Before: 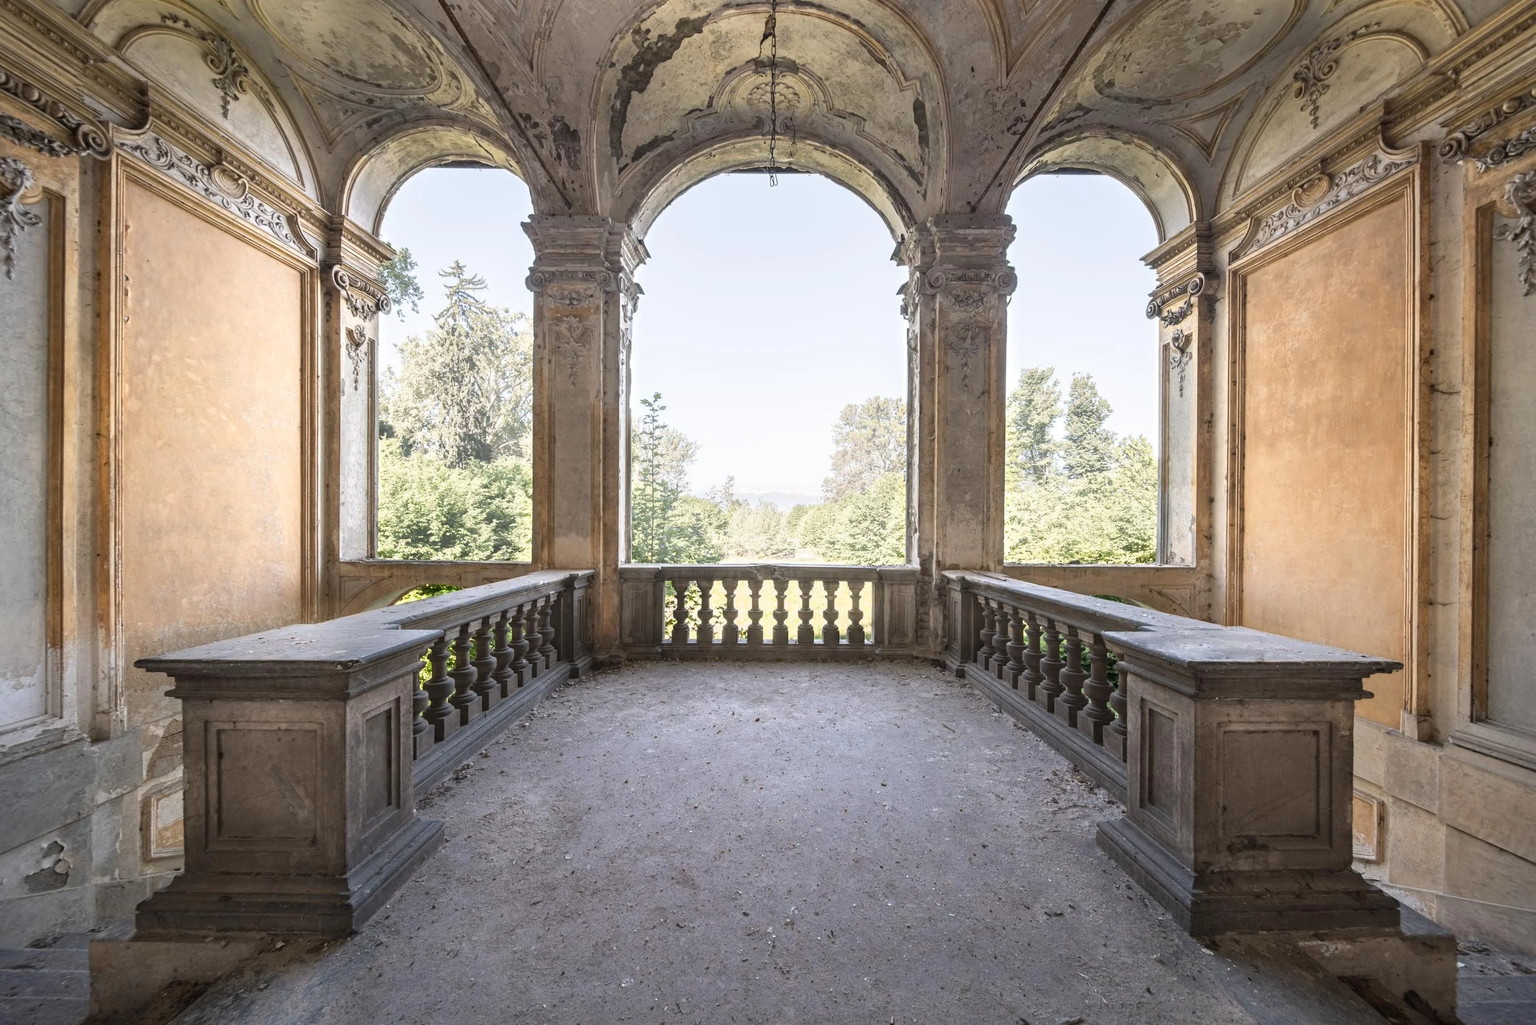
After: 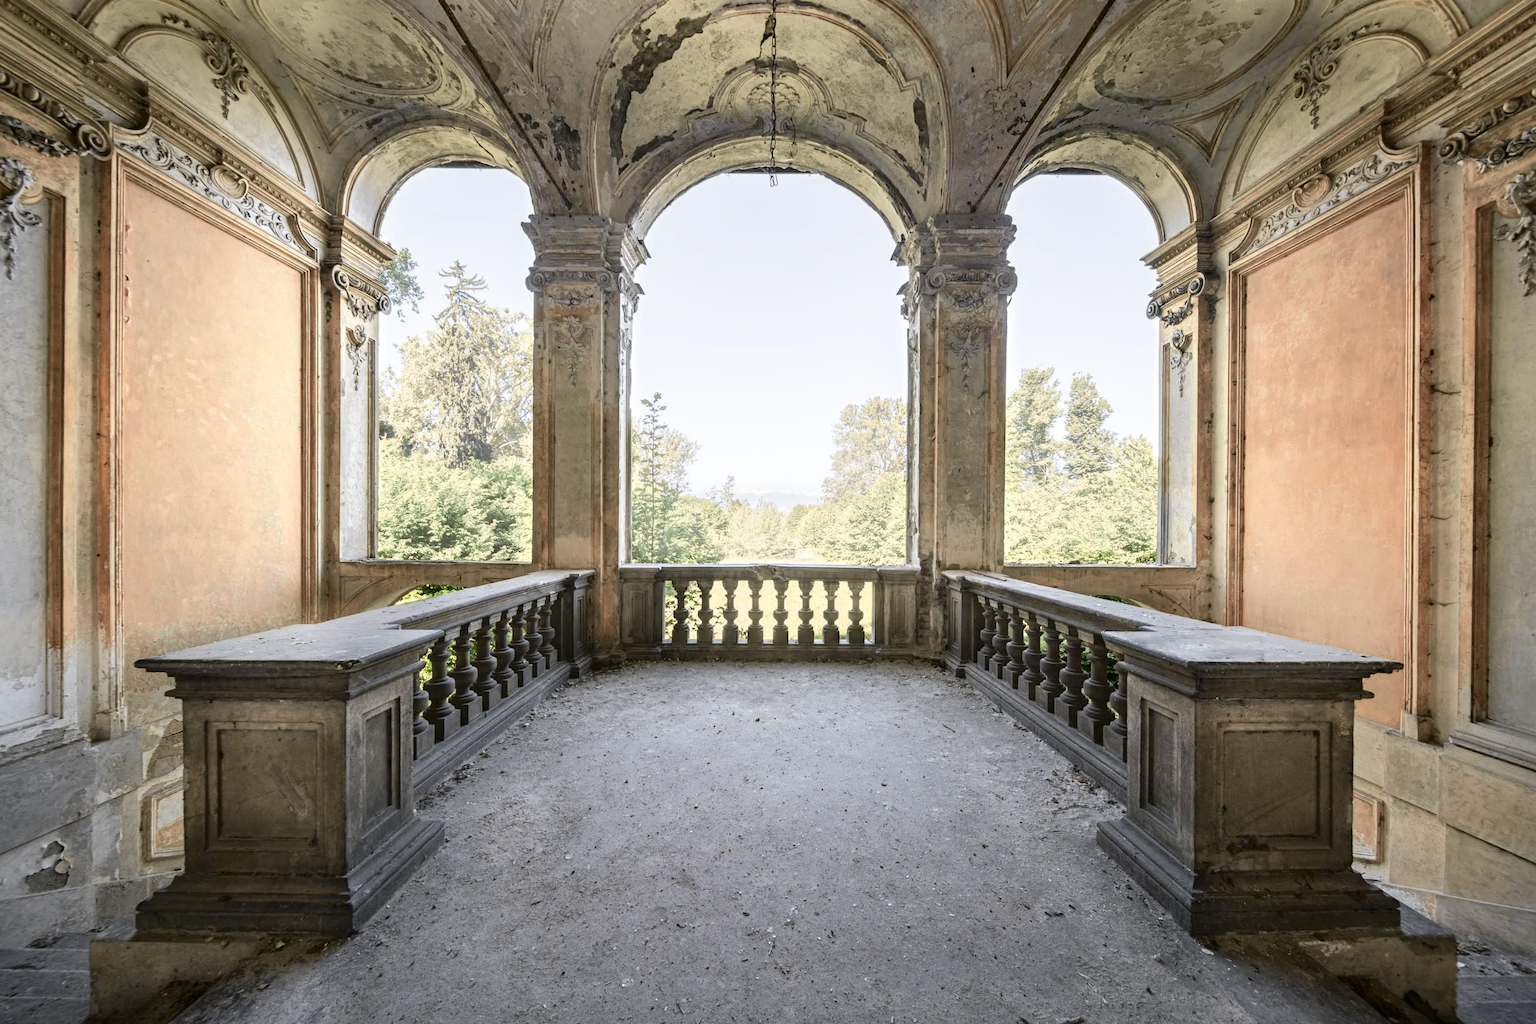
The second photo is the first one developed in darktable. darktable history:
tone curve: curves: ch0 [(0.003, 0) (0.066, 0.031) (0.163, 0.112) (0.264, 0.238) (0.395, 0.408) (0.517, 0.56) (0.684, 0.734) (0.791, 0.814) (1, 1)]; ch1 [(0, 0) (0.164, 0.115) (0.337, 0.332) (0.39, 0.398) (0.464, 0.461) (0.501, 0.5) (0.507, 0.5) (0.534, 0.532) (0.577, 0.59) (0.652, 0.681) (0.733, 0.749) (0.811, 0.796) (1, 1)]; ch2 [(0, 0) (0.337, 0.382) (0.464, 0.476) (0.501, 0.5) (0.527, 0.54) (0.551, 0.565) (0.6, 0.59) (0.687, 0.675) (1, 1)], color space Lab, independent channels, preserve colors none
